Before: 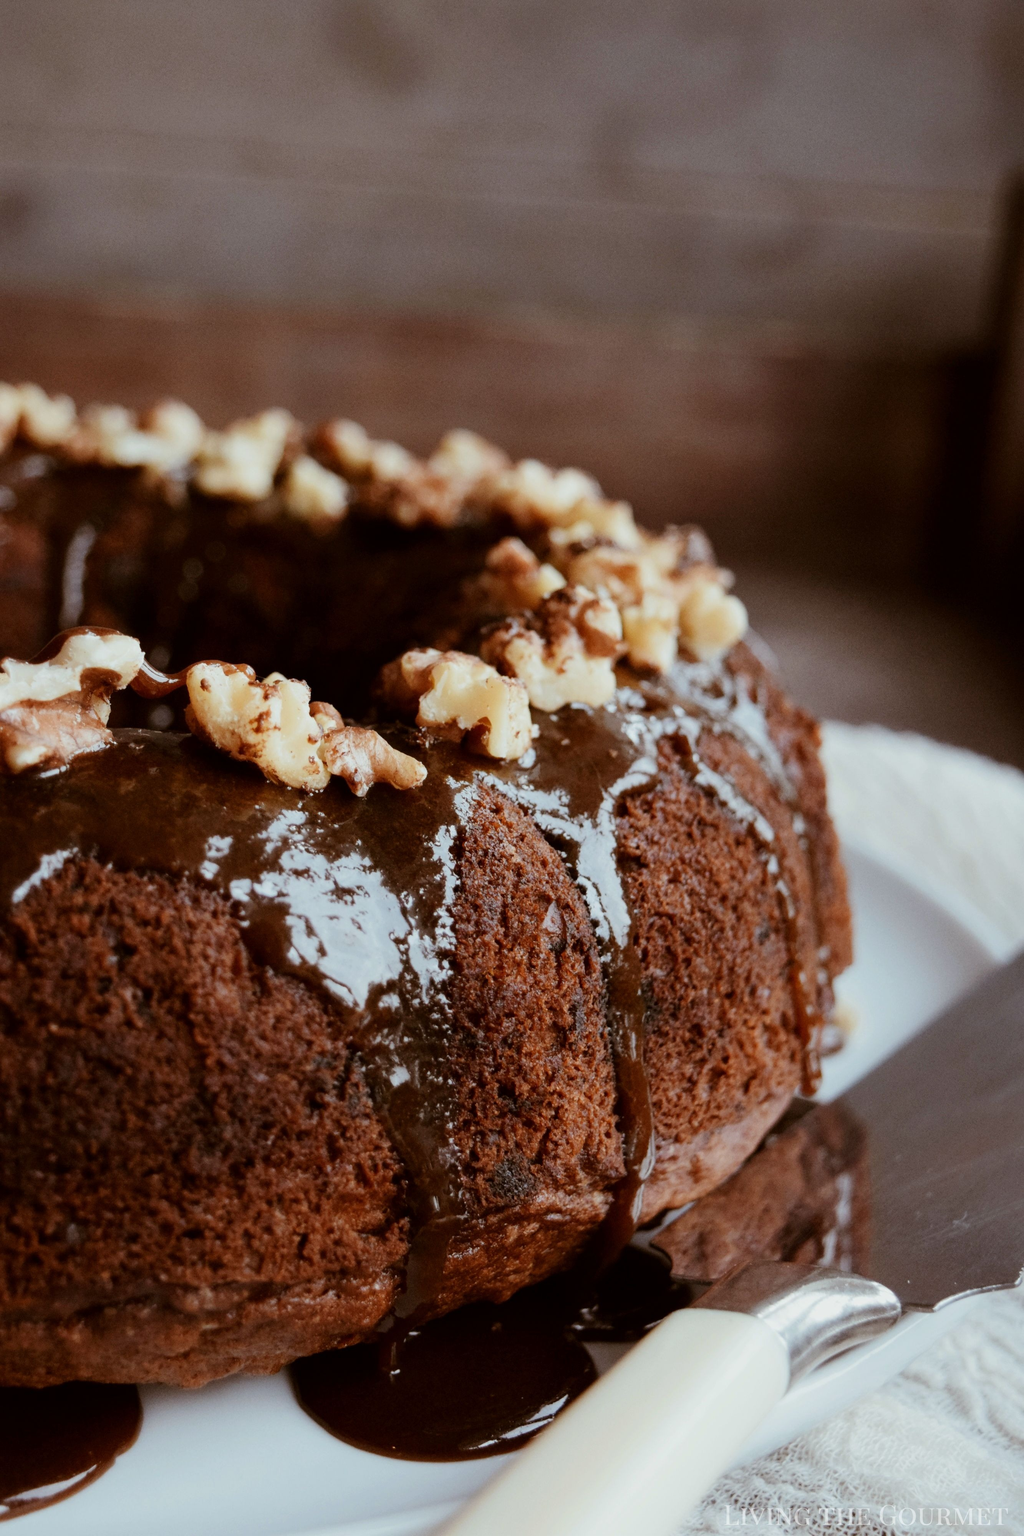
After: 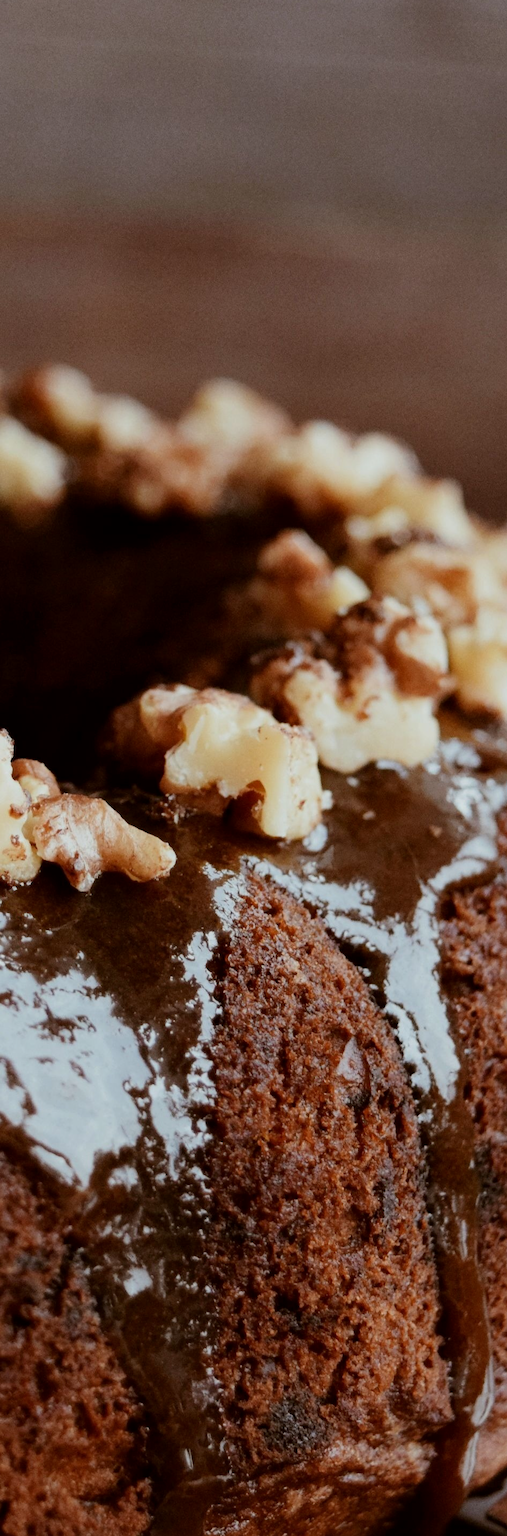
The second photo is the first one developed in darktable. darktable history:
crop and rotate: left 29.411%, top 10.284%, right 34.998%, bottom 18.022%
exposure: black level correction 0.001, exposure -0.121 EV, compensate highlight preservation false
